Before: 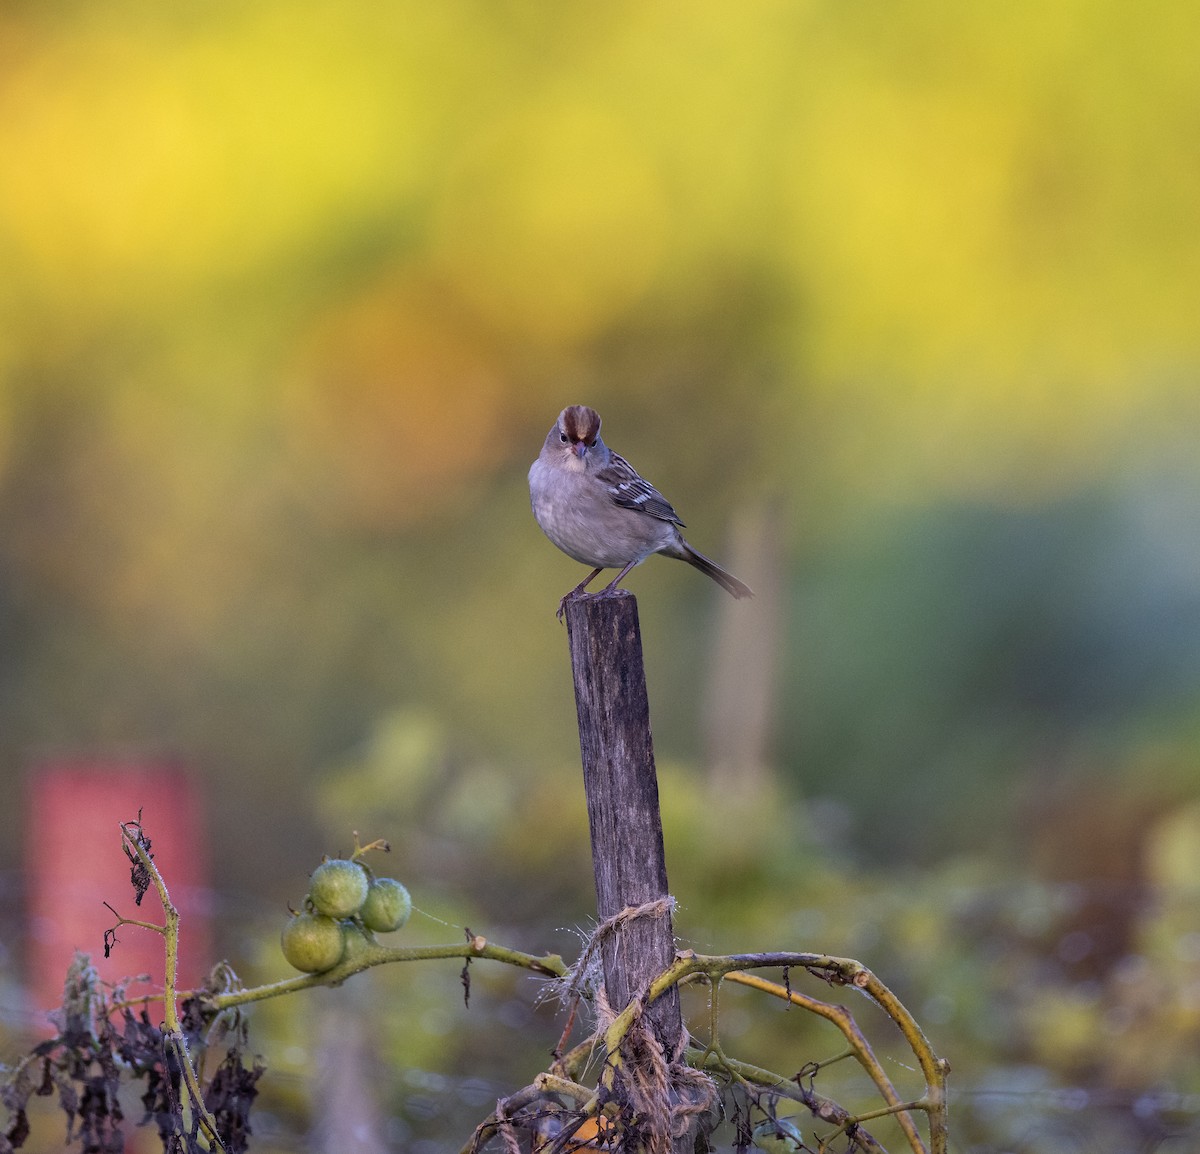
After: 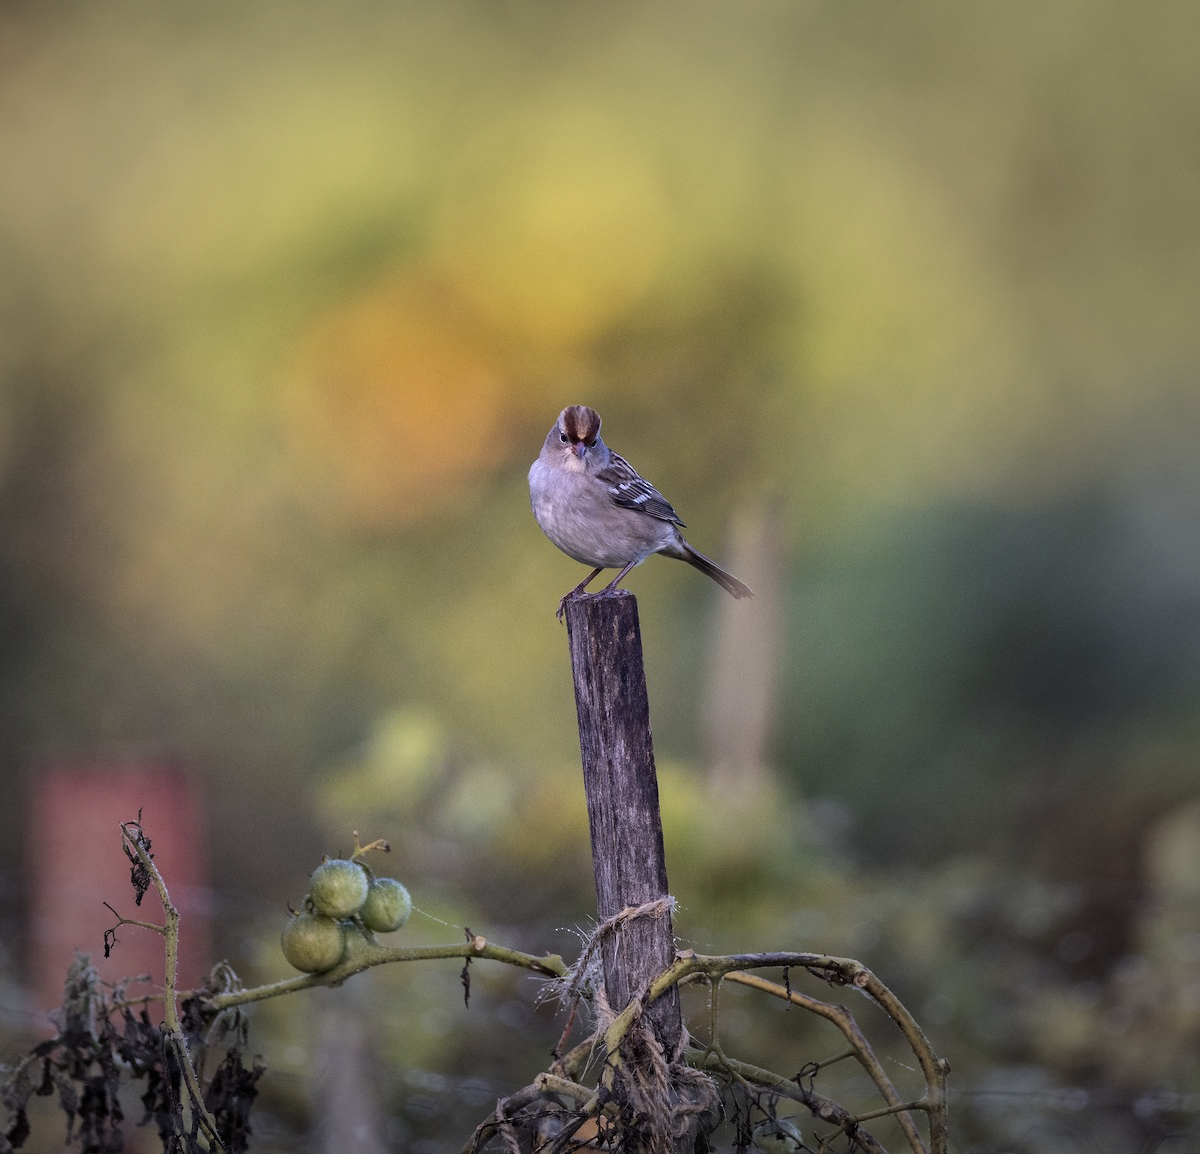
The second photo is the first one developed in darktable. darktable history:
vignetting: fall-off start 33.76%, fall-off radius 64.94%, brightness -0.575, center (-0.12, -0.002), width/height ratio 0.959
tone equalizer: -8 EV -0.417 EV, -7 EV -0.389 EV, -6 EV -0.333 EV, -5 EV -0.222 EV, -3 EV 0.222 EV, -2 EV 0.333 EV, -1 EV 0.389 EV, +0 EV 0.417 EV, edges refinement/feathering 500, mask exposure compensation -1.25 EV, preserve details no
